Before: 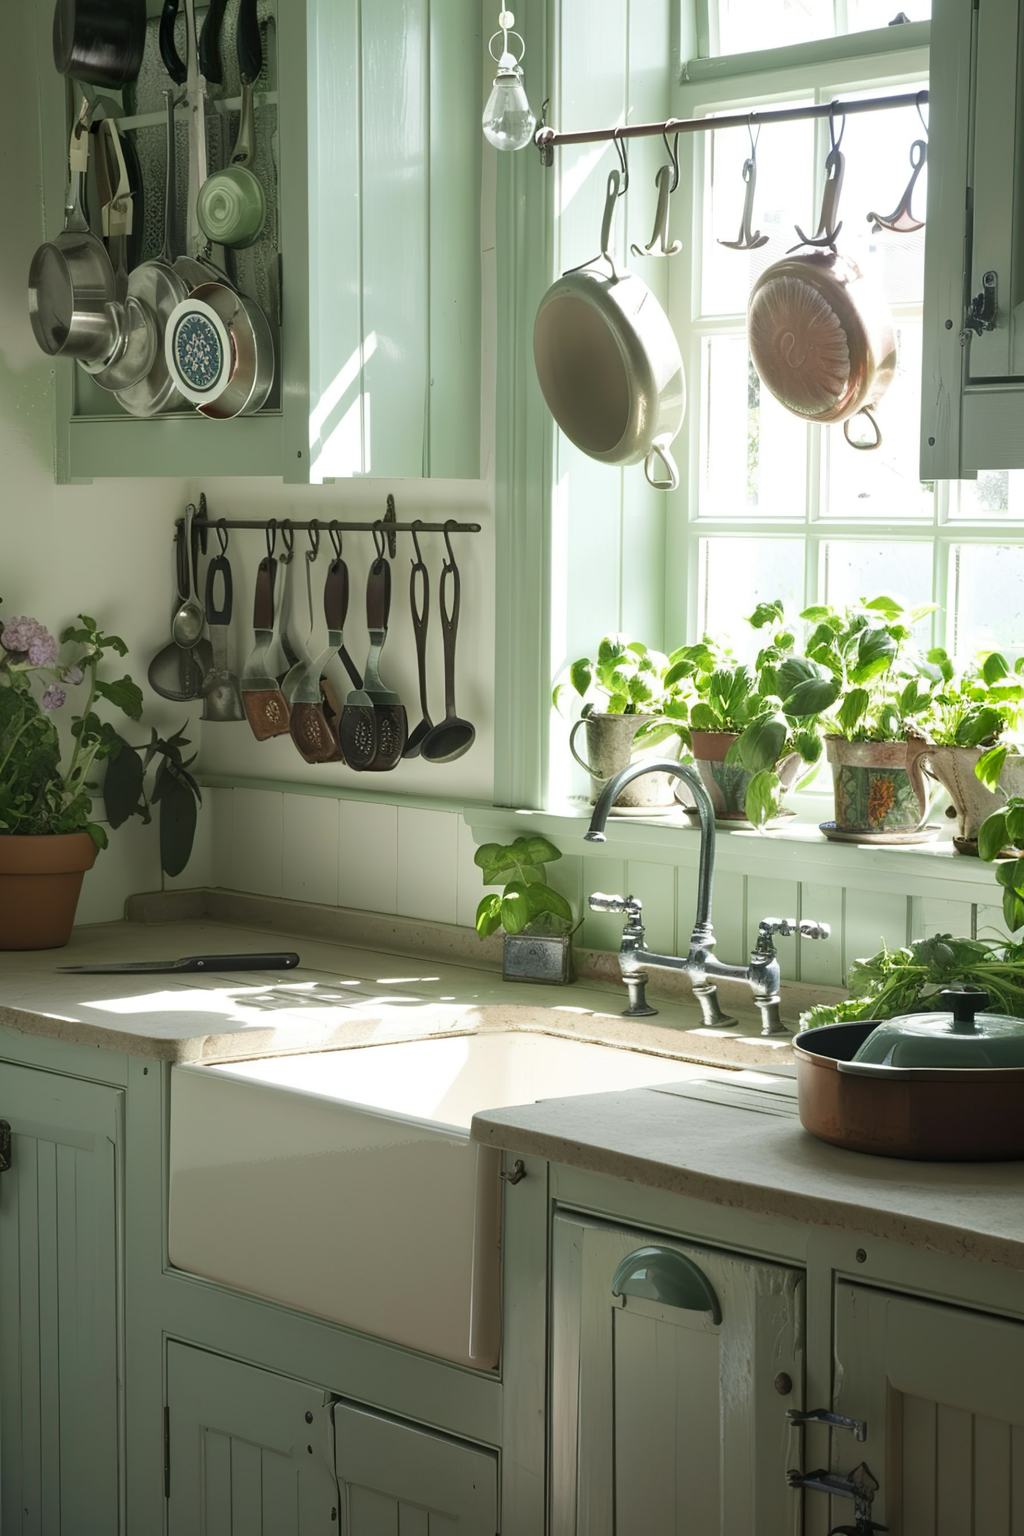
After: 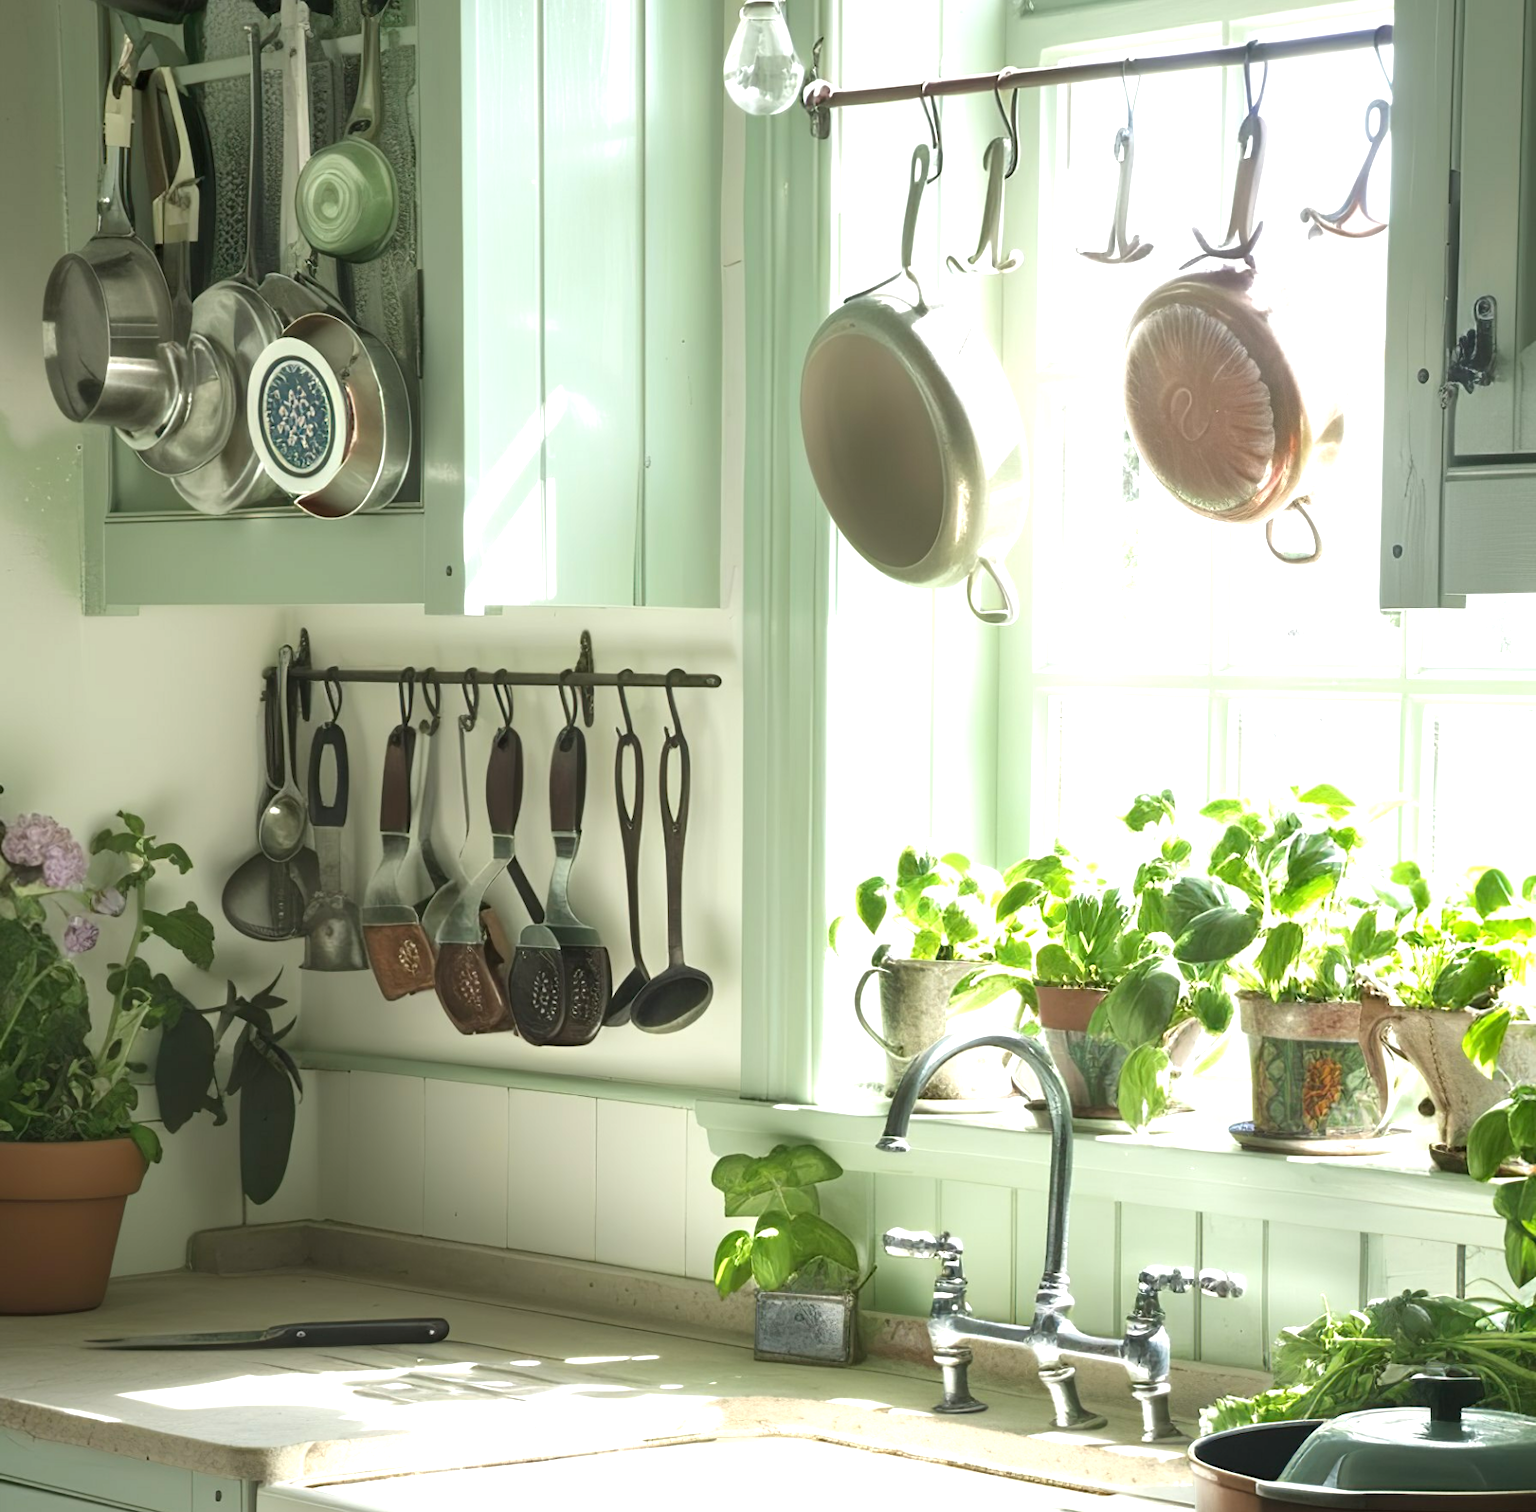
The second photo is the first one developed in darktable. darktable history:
exposure: black level correction 0, exposure 0.692 EV, compensate highlight preservation false
crop and rotate: top 4.812%, bottom 29.514%
